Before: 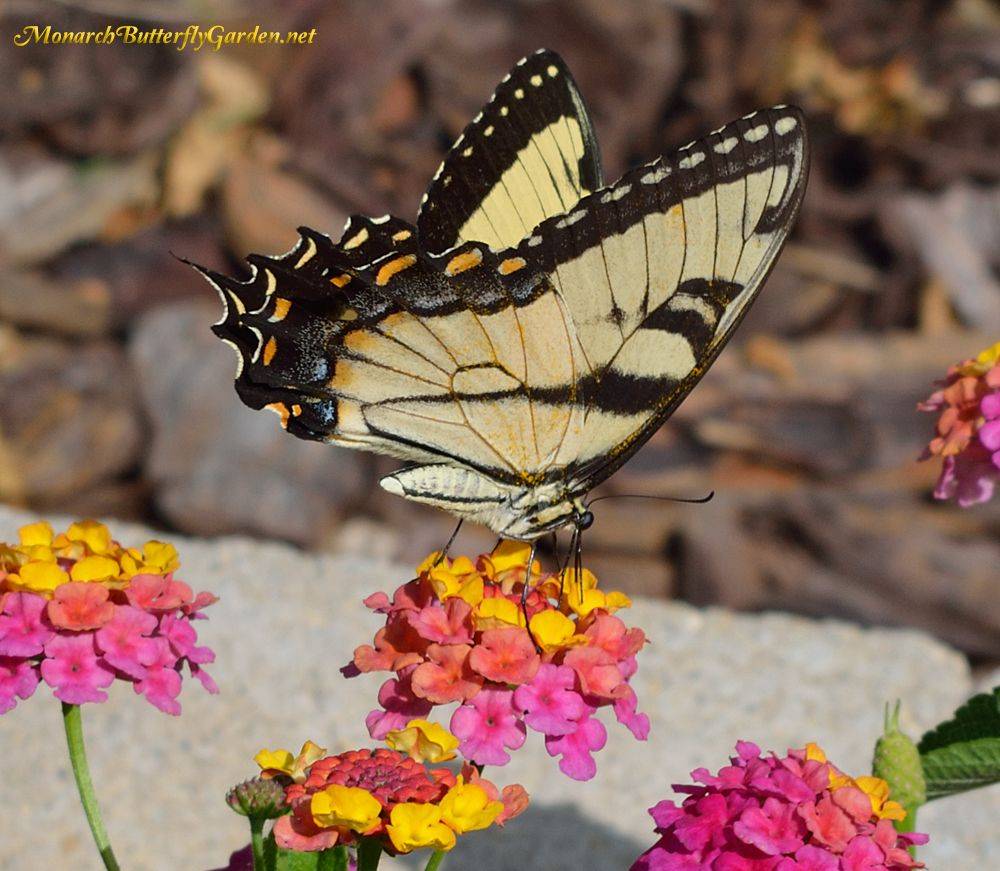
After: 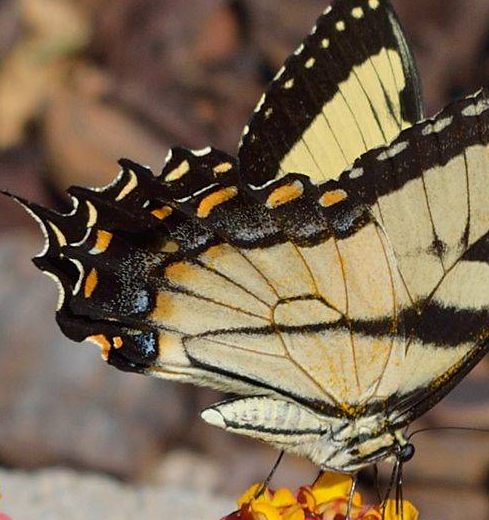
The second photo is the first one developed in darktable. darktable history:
crop: left 17.954%, top 7.854%, right 33.11%, bottom 32.383%
